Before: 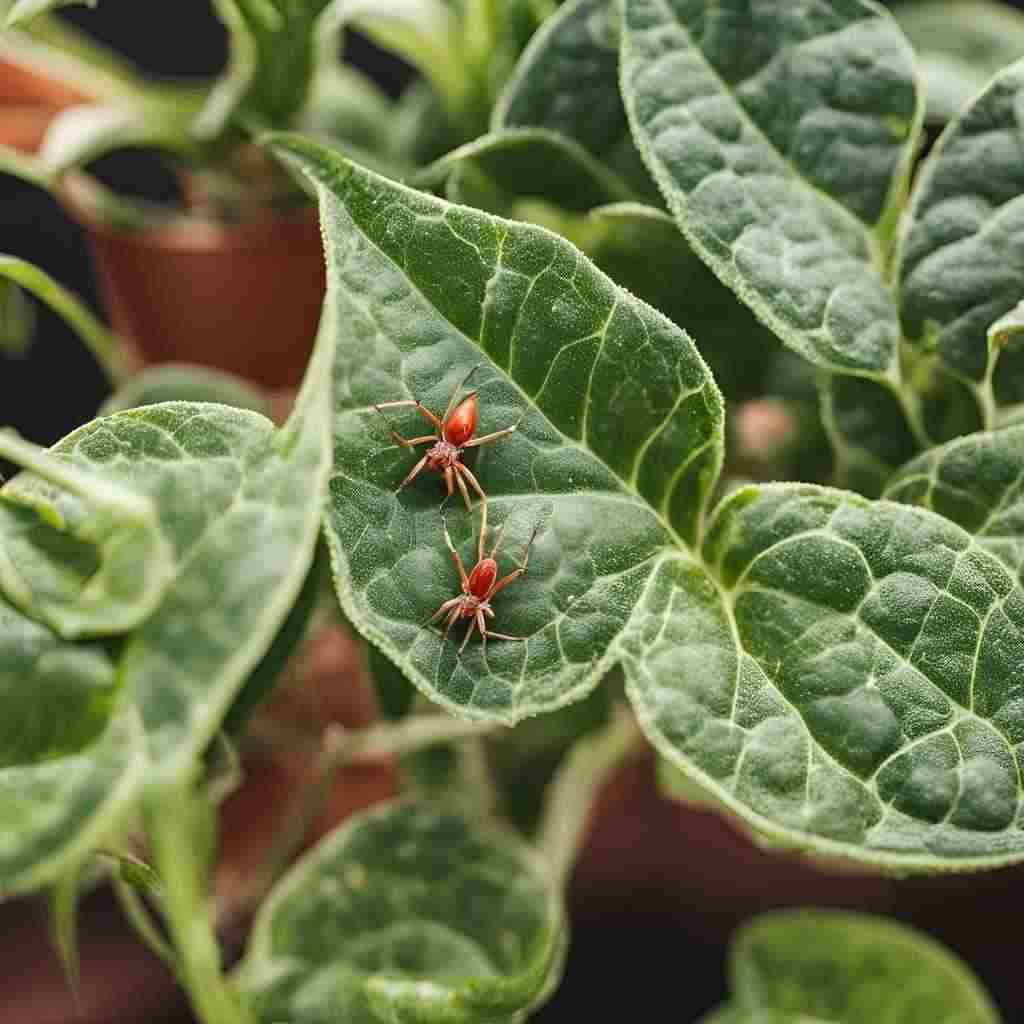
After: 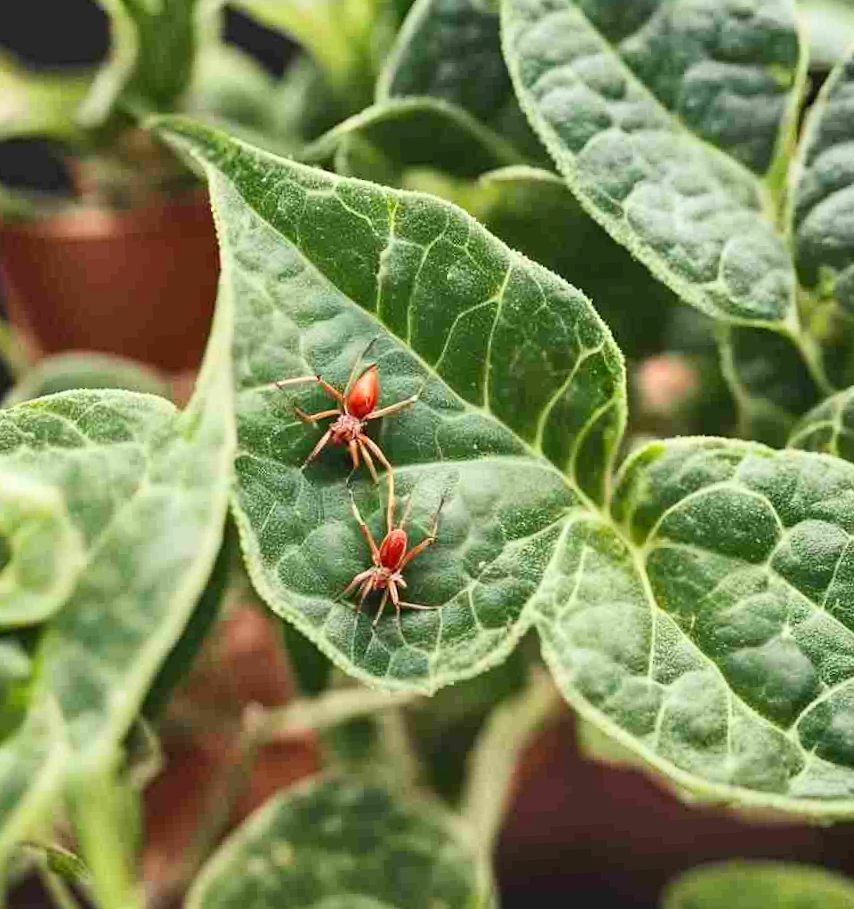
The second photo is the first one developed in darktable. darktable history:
crop: left 11.225%, top 5.381%, right 9.565%, bottom 10.314%
rotate and perspective: rotation -3.18°, automatic cropping off
contrast brightness saturation: contrast 0.2, brightness 0.15, saturation 0.14
